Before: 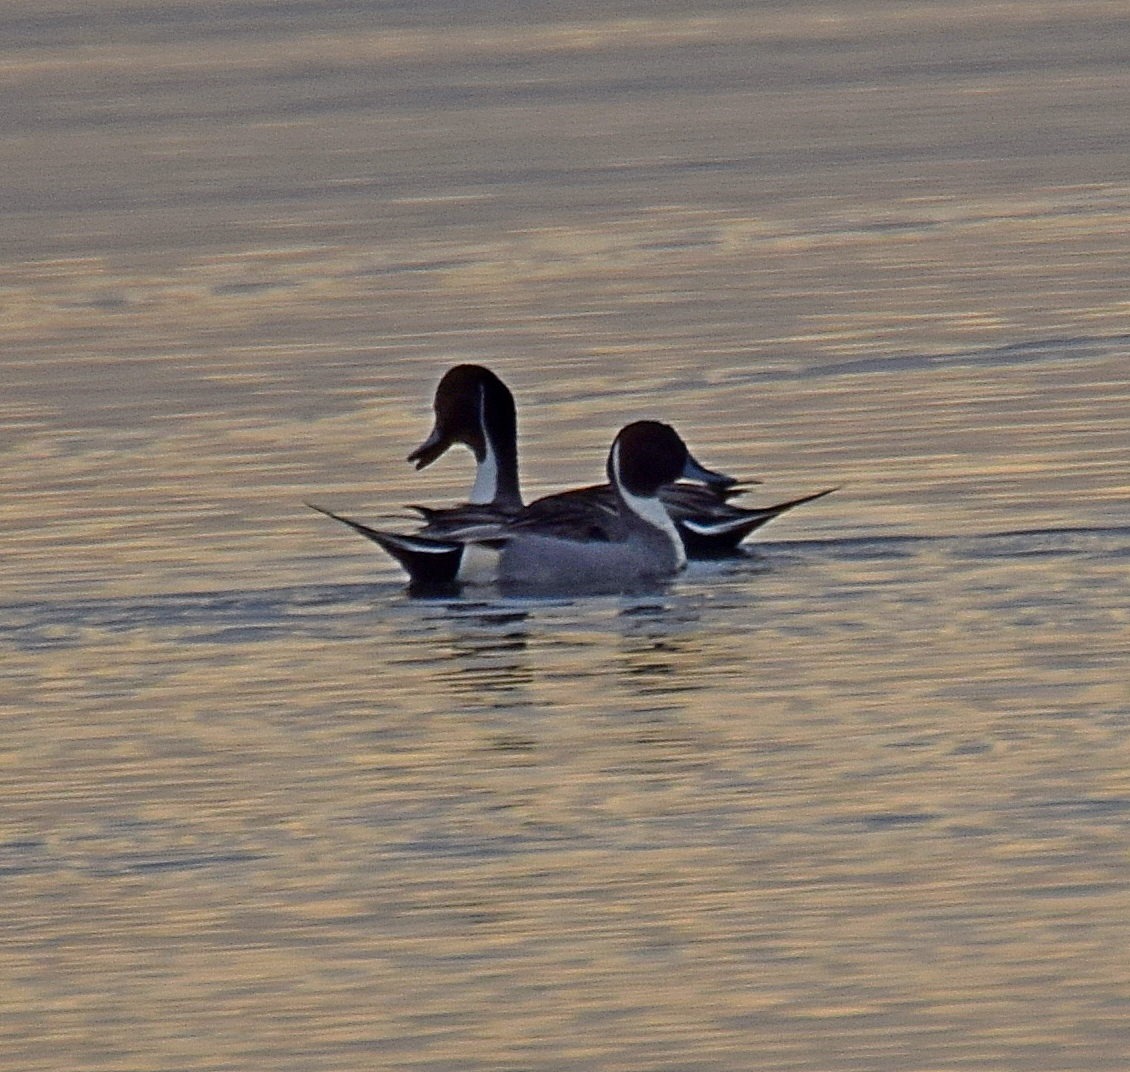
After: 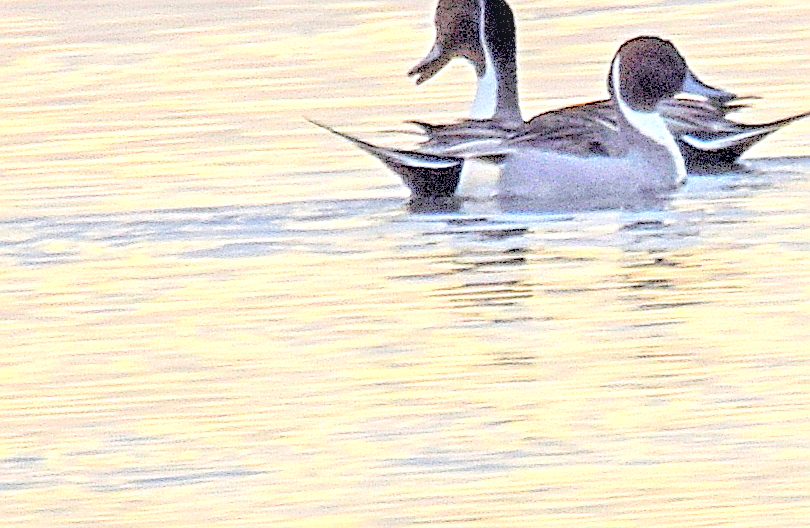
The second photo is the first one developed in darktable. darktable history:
exposure: black level correction 0.001, exposure 1.651 EV, compensate highlight preservation false
sharpen: on, module defaults
crop: top 36.002%, right 28.267%, bottom 14.729%
contrast brightness saturation: brightness 0.981
local contrast: highlights 61%, detail 143%, midtone range 0.425
